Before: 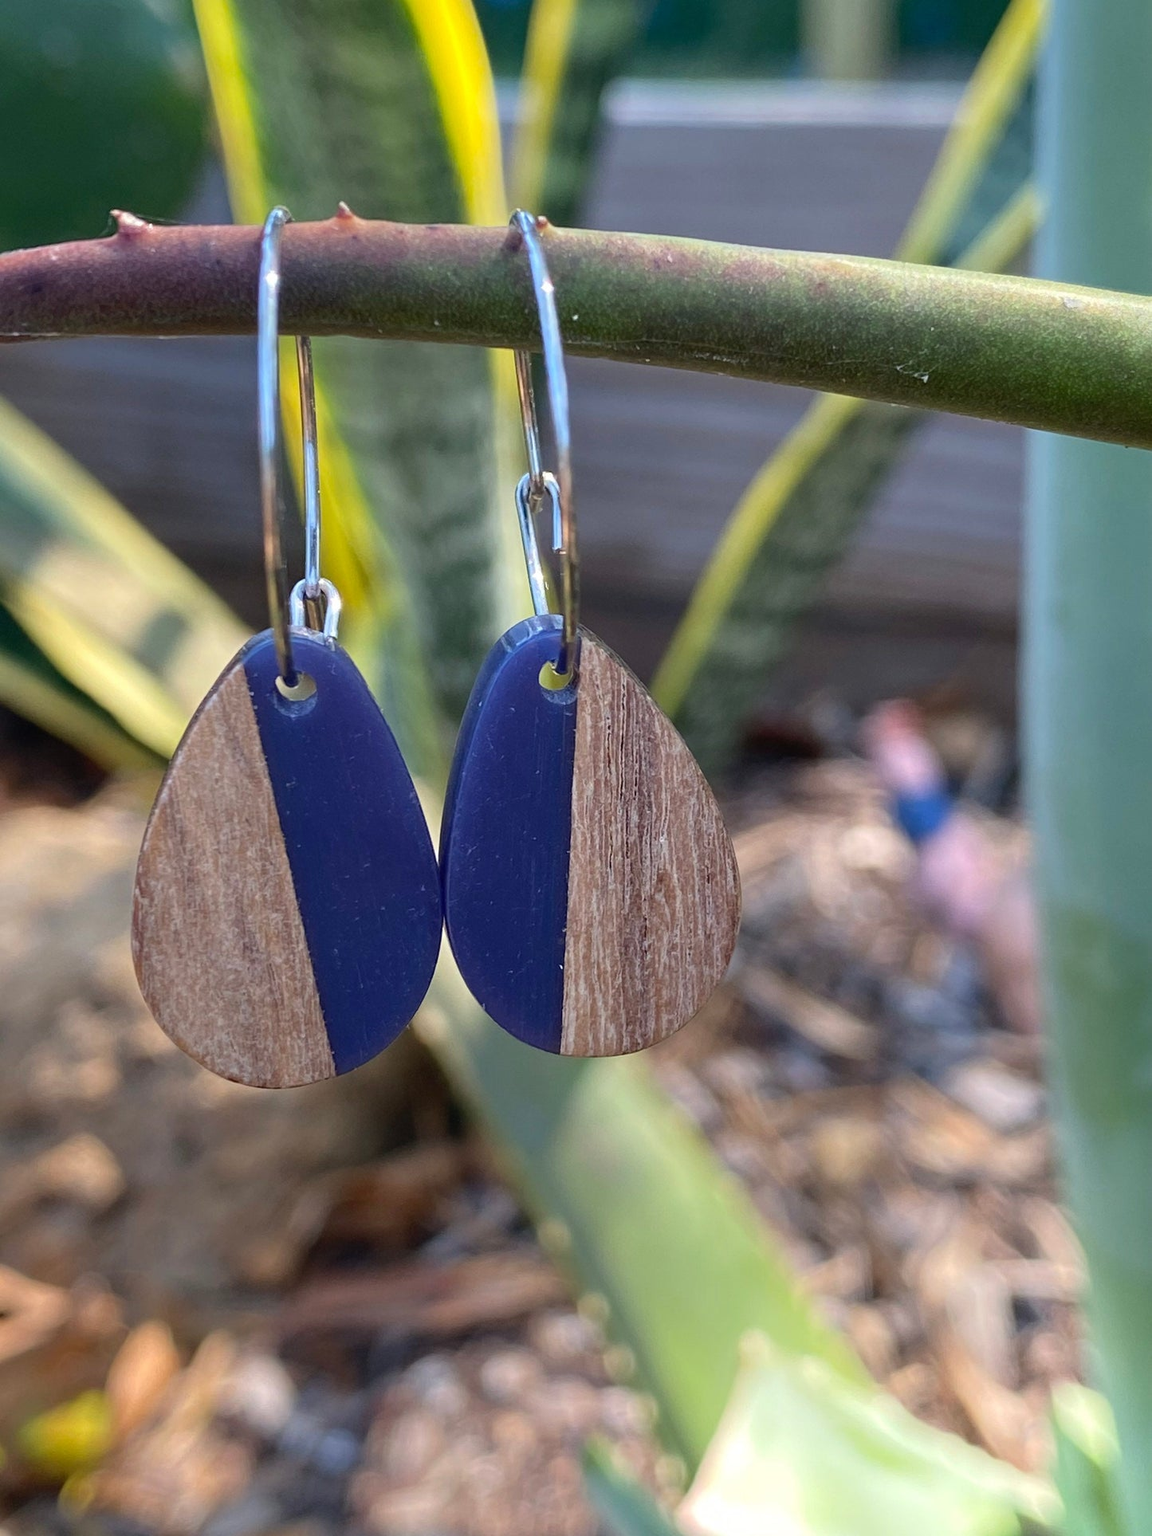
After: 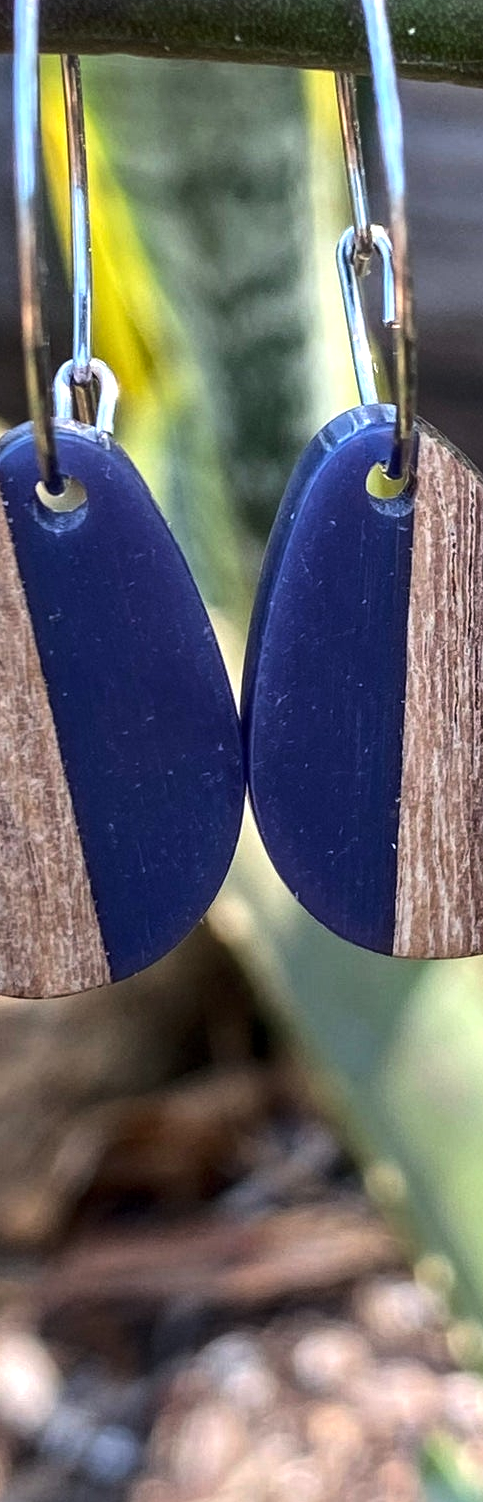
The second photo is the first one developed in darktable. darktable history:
local contrast: on, module defaults
tone equalizer: -8 EV -0.746 EV, -7 EV -0.676 EV, -6 EV -0.605 EV, -5 EV -0.395 EV, -3 EV 0.381 EV, -2 EV 0.6 EV, -1 EV 0.675 EV, +0 EV 0.735 EV, edges refinement/feathering 500, mask exposure compensation -1.57 EV, preserve details no
crop and rotate: left 21.474%, top 19.076%, right 45.035%, bottom 2.975%
